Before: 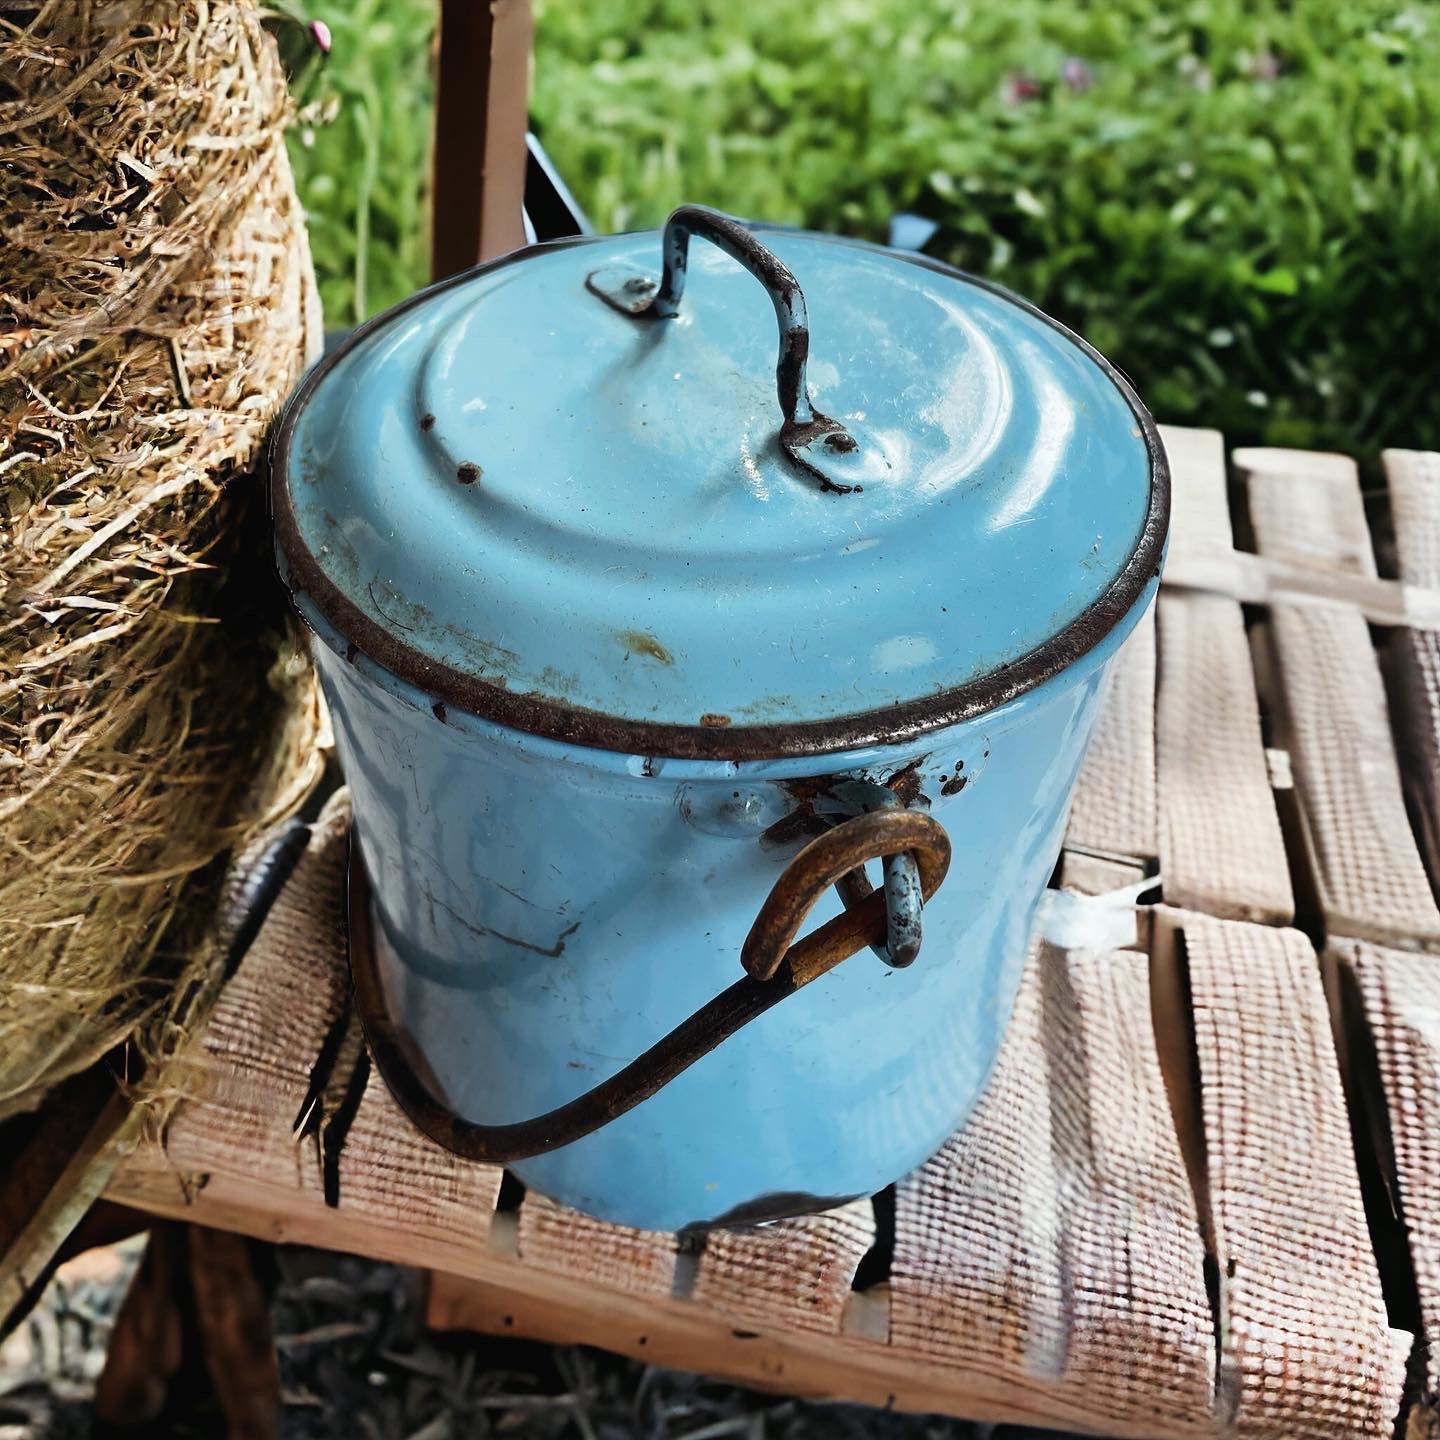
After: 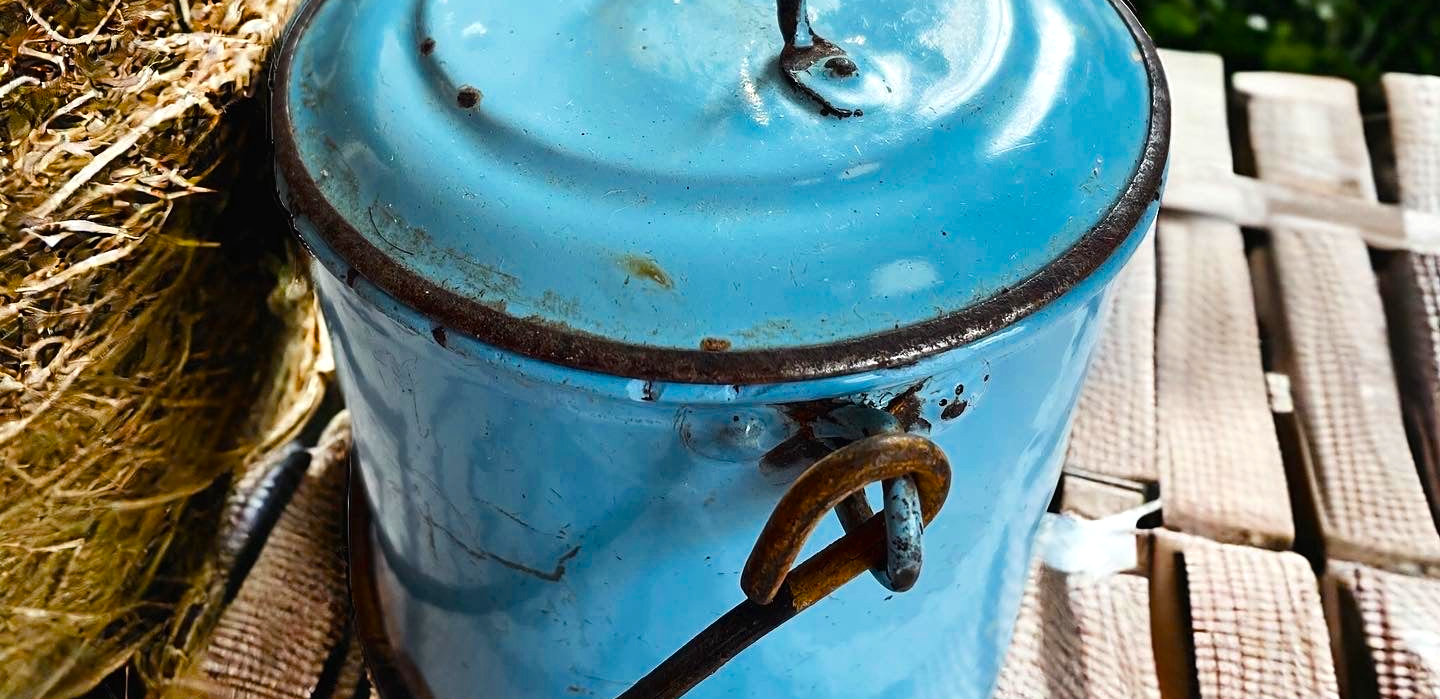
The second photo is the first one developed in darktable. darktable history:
color balance rgb: shadows lift › luminance -10.16%, perceptual saturation grading › global saturation 31.264%, perceptual brilliance grading › highlights 8.547%, perceptual brilliance grading › mid-tones 4.182%, perceptual brilliance grading › shadows 2.141%, global vibrance -1.489%, saturation formula JzAzBz (2021)
crop and rotate: top 26.156%, bottom 25.3%
